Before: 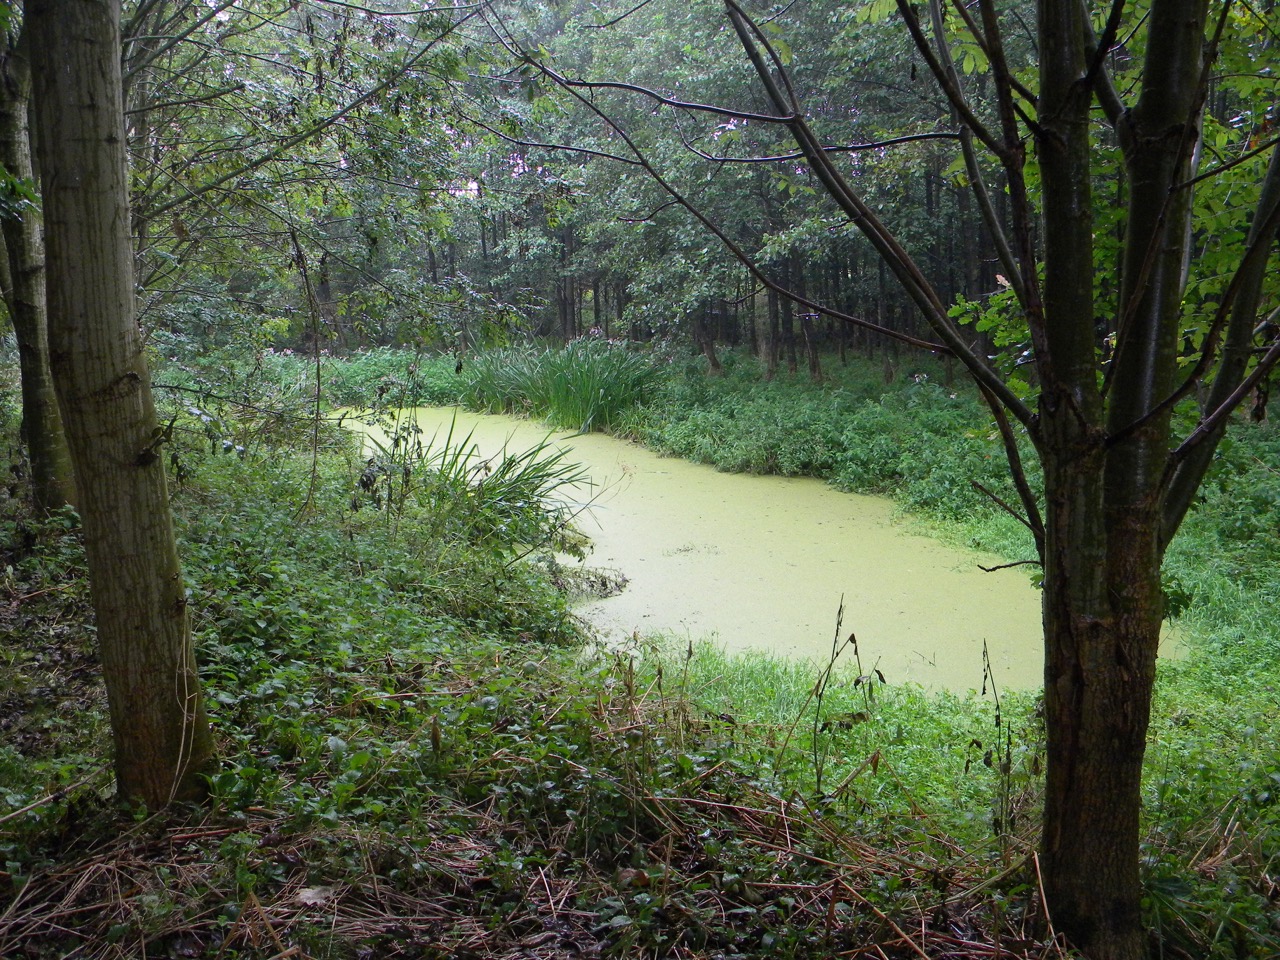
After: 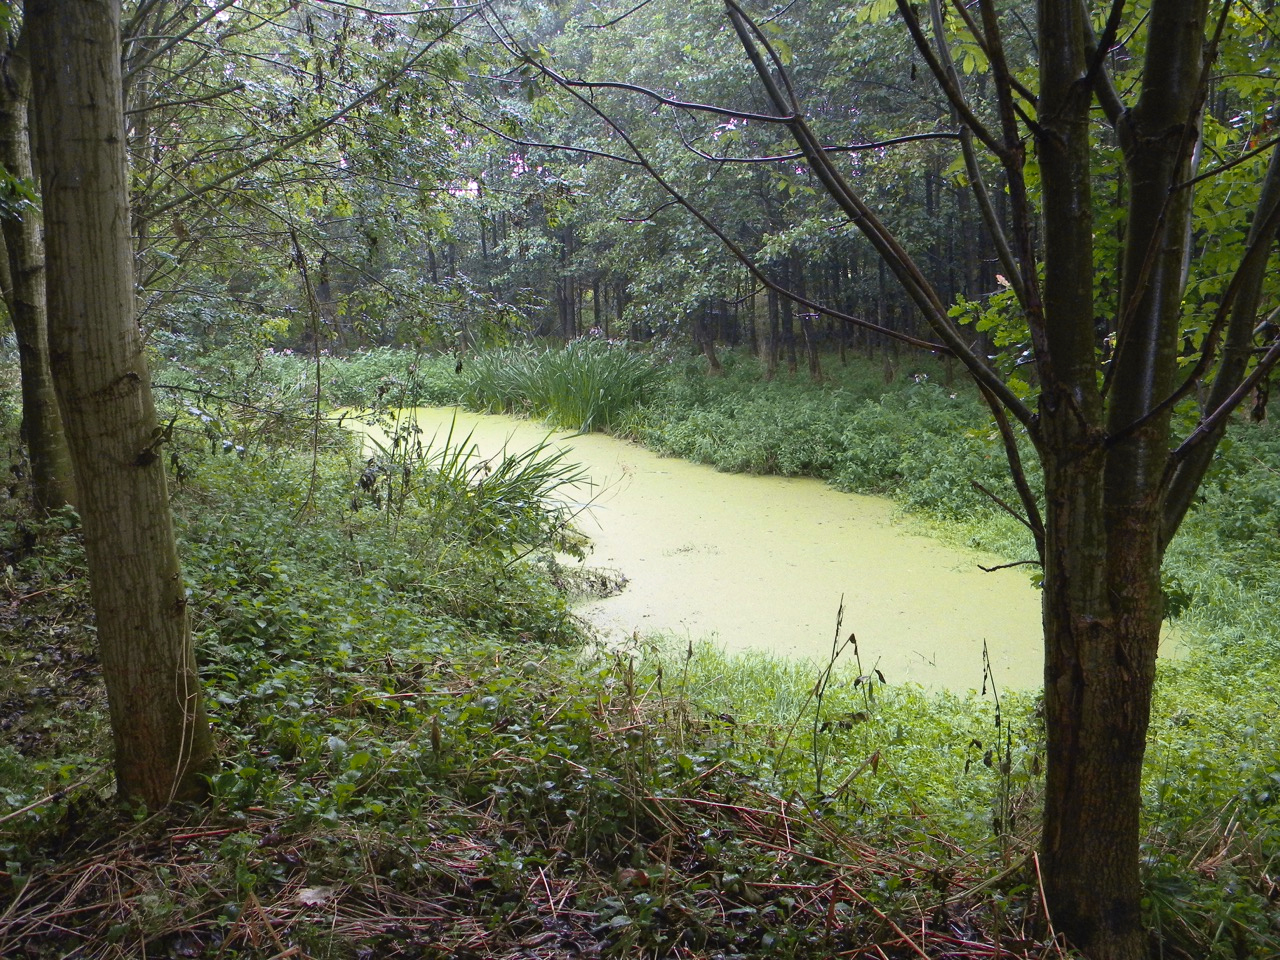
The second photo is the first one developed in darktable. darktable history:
tone curve: curves: ch0 [(0, 0.024) (0.119, 0.146) (0.474, 0.485) (0.718, 0.739) (0.817, 0.839) (1, 0.998)]; ch1 [(0, 0) (0.377, 0.416) (0.439, 0.451) (0.477, 0.485) (0.501, 0.503) (0.538, 0.544) (0.58, 0.613) (0.664, 0.7) (0.783, 0.804) (1, 1)]; ch2 [(0, 0) (0.38, 0.405) (0.463, 0.456) (0.498, 0.497) (0.524, 0.535) (0.578, 0.576) (0.648, 0.665) (1, 1)], color space Lab, independent channels
exposure: exposure 0.131 EV, compensate highlight preservation false
